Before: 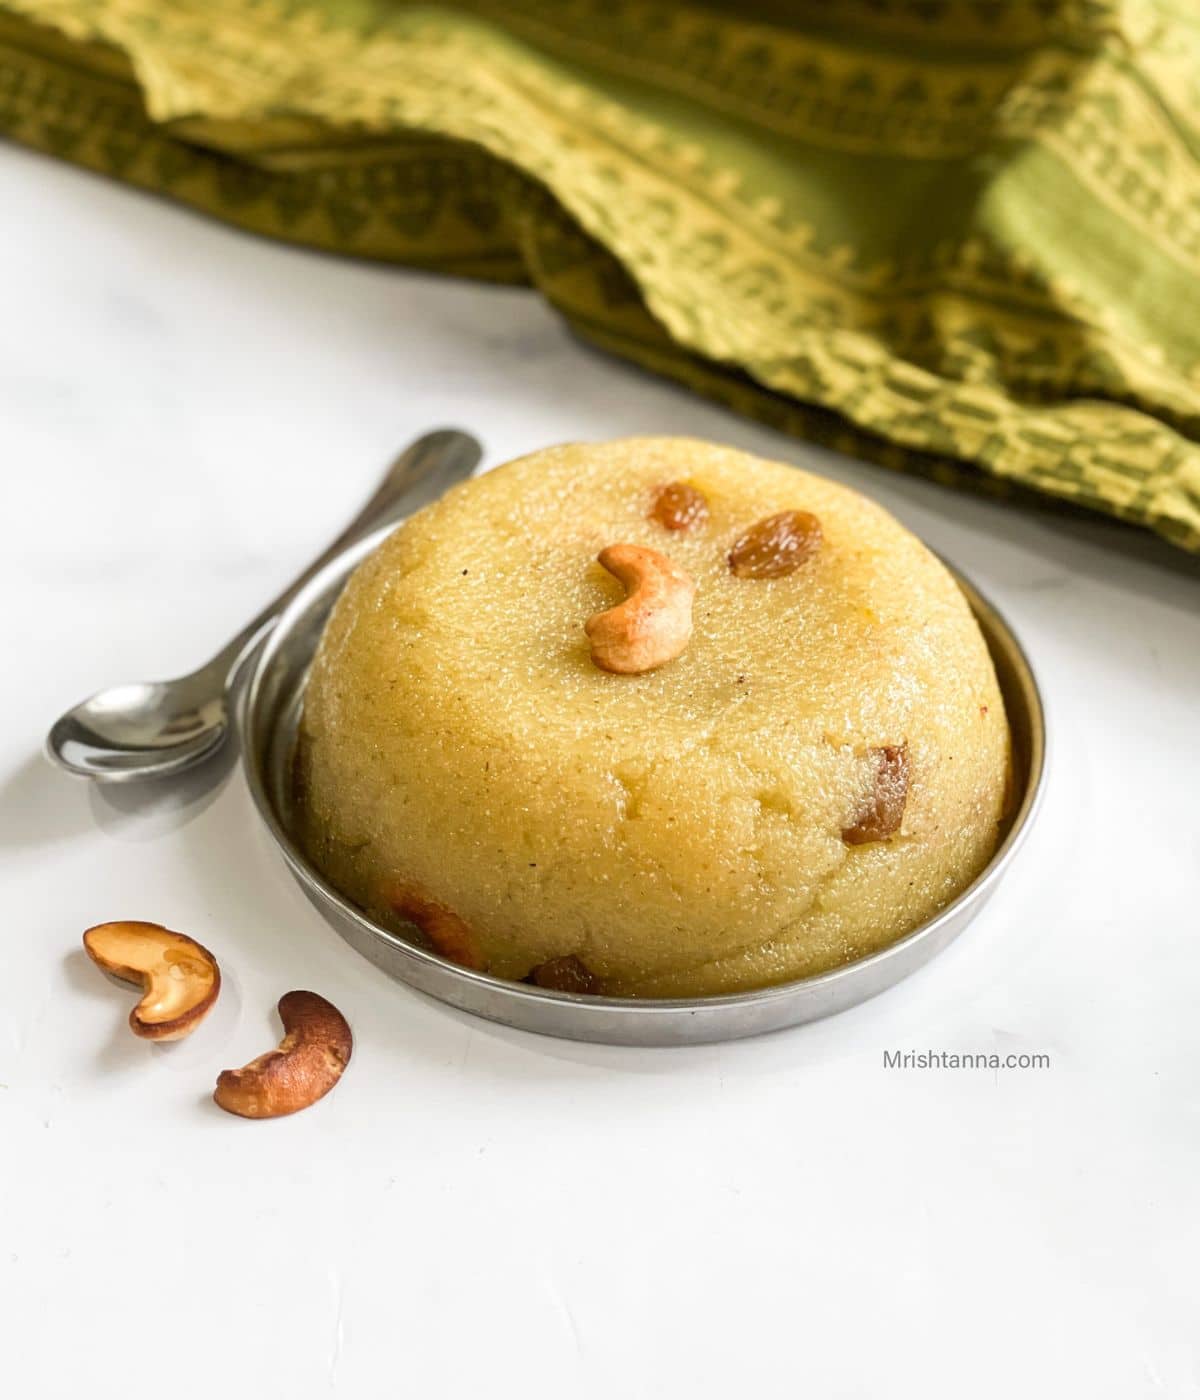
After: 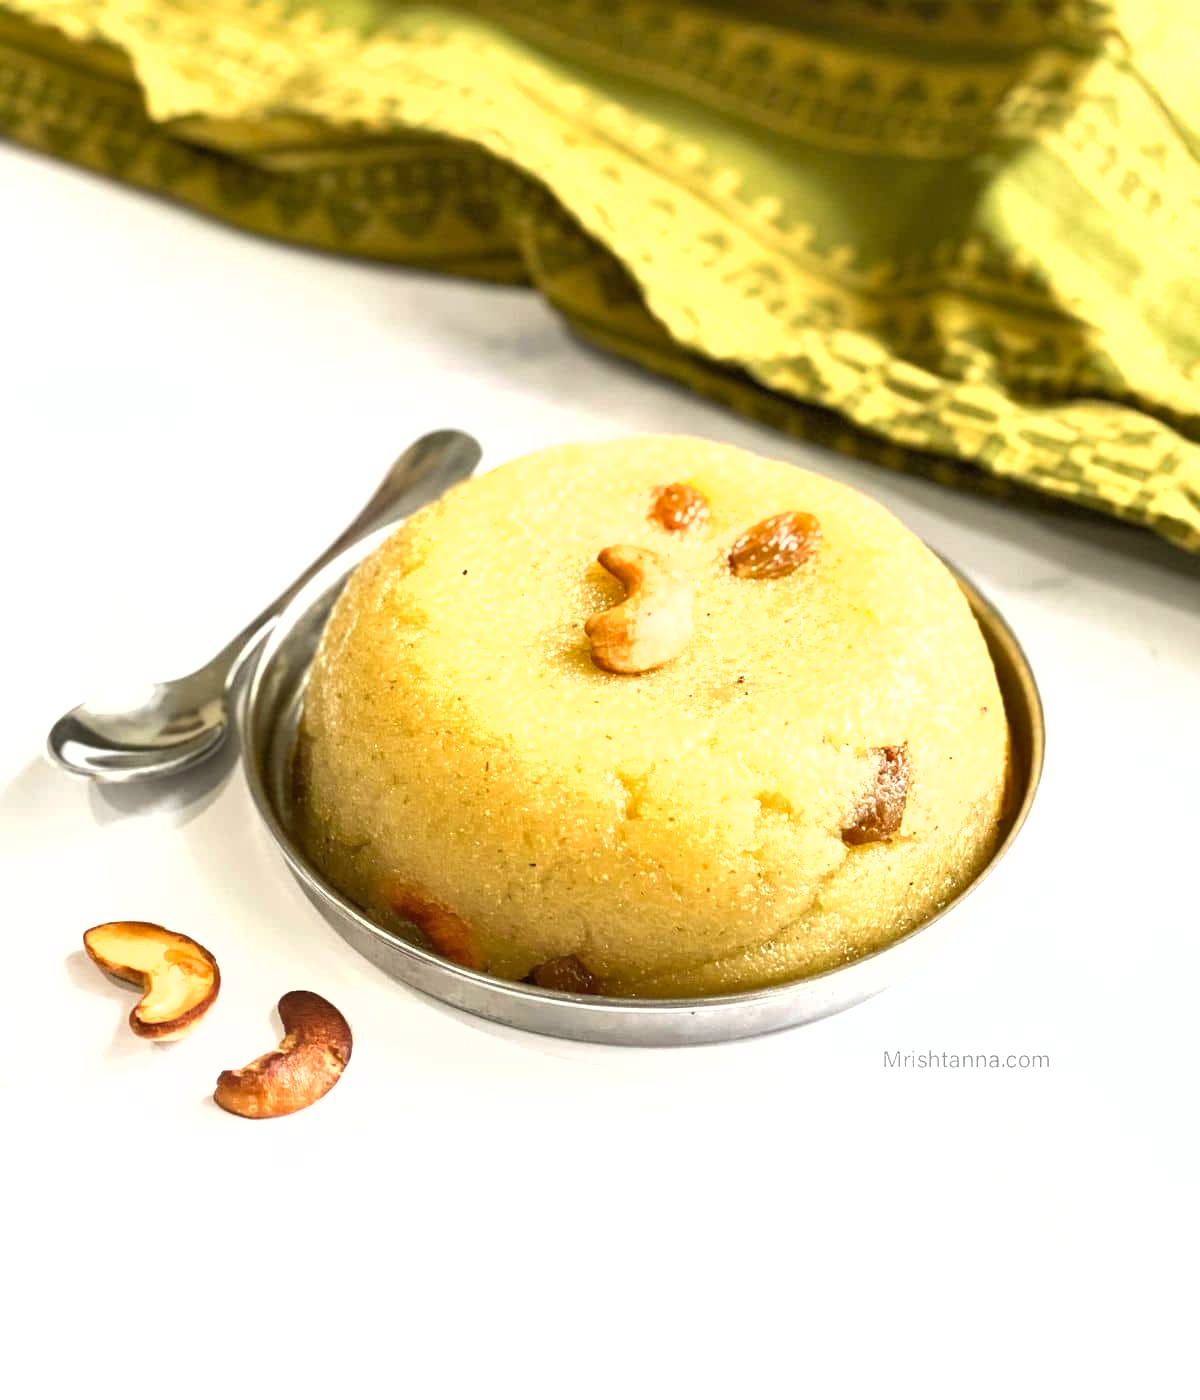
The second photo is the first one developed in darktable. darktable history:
shadows and highlights: shadows 37.17, highlights -27.37, soften with gaussian
exposure: exposure 0.996 EV, compensate exposure bias true, compensate highlight preservation false
